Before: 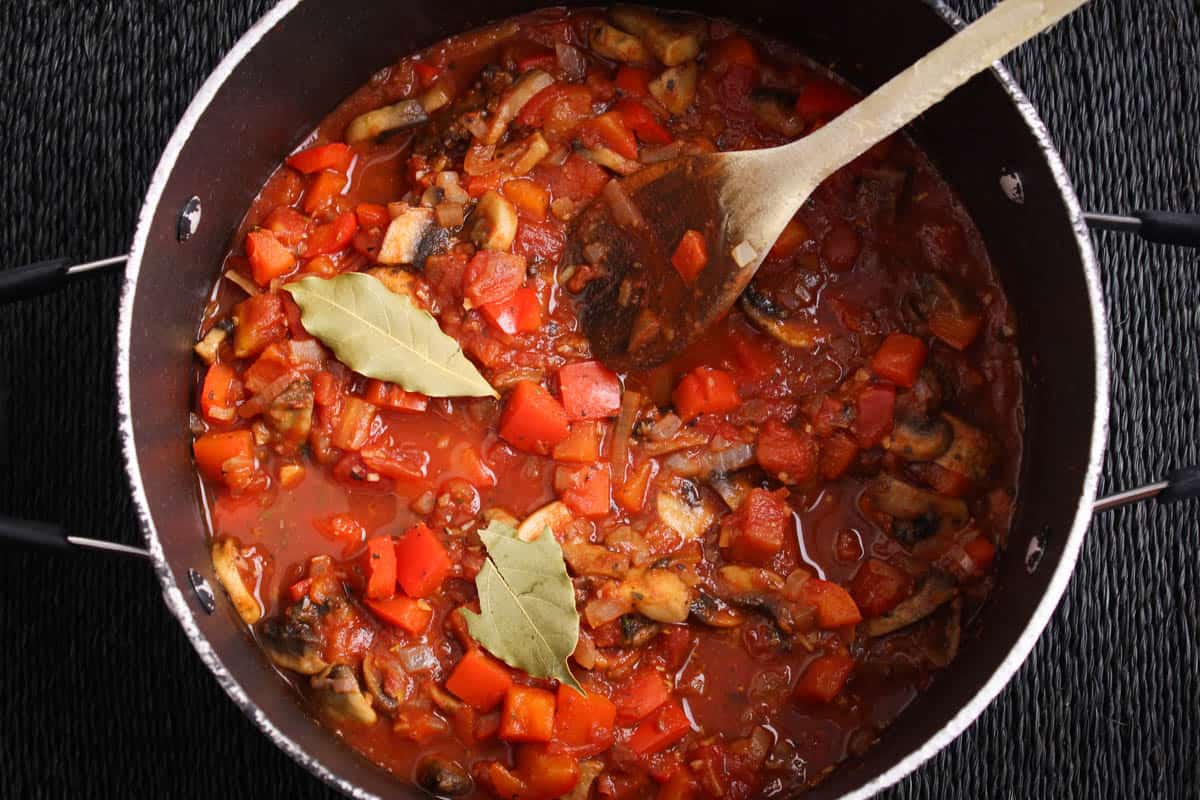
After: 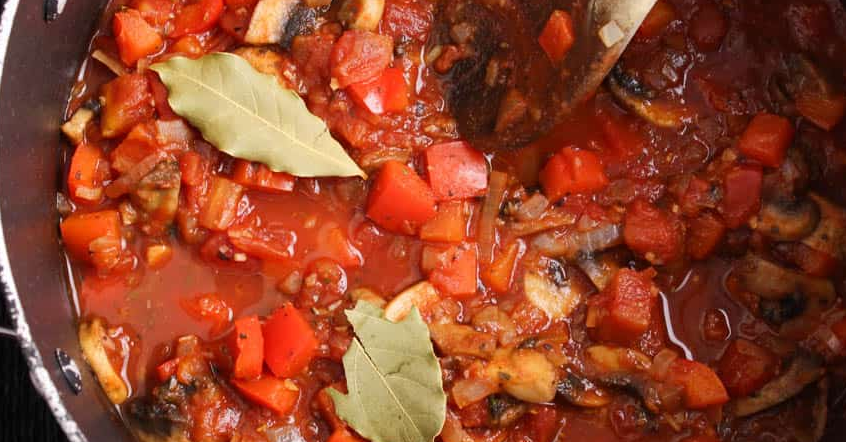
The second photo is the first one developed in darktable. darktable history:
crop: left 11.123%, top 27.61%, right 18.3%, bottom 17.034%
exposure: compensate highlight preservation false
